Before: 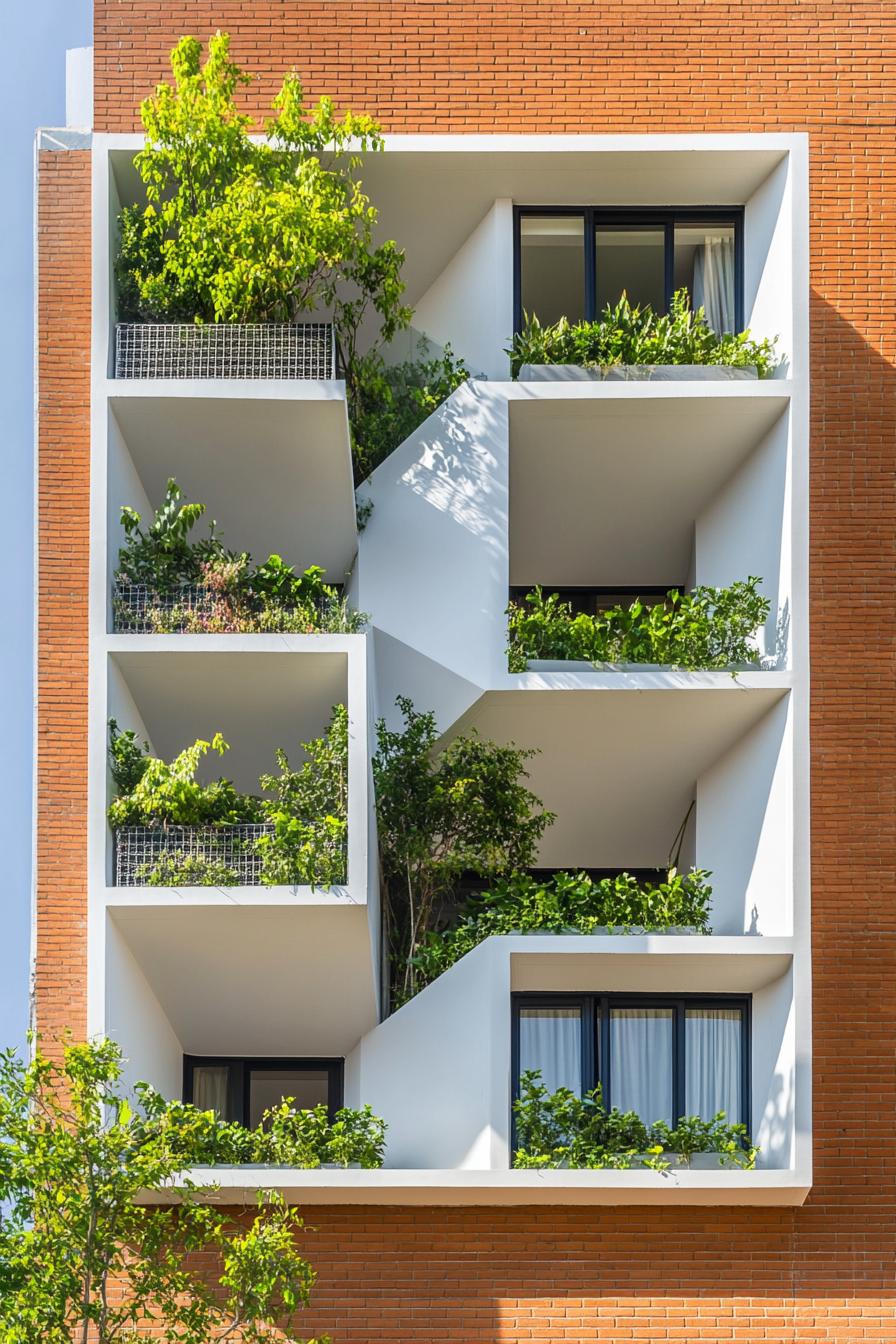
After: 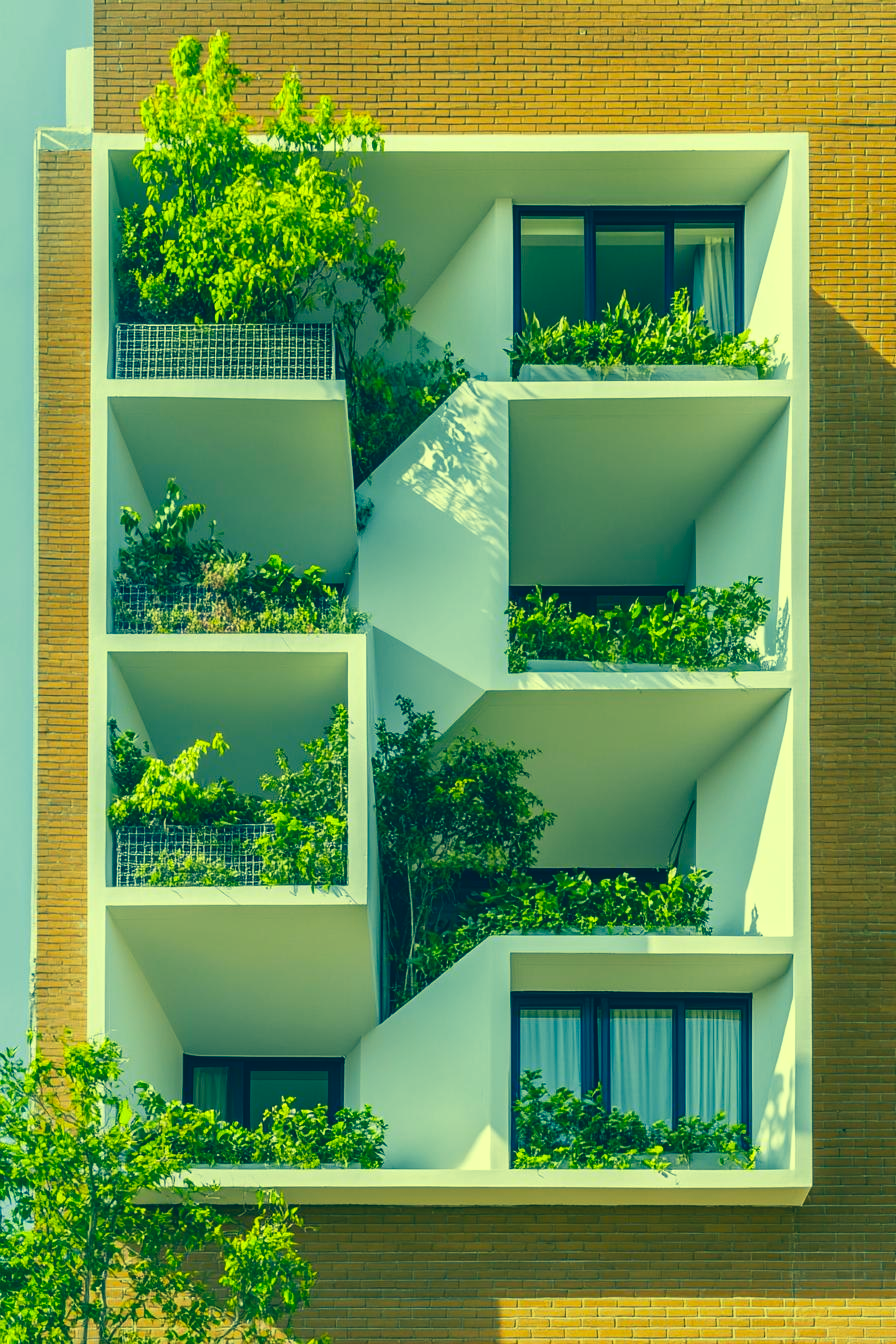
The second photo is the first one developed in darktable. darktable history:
color correction: highlights a* -15.46, highlights b* 39.73, shadows a* -39.75, shadows b* -26.86
